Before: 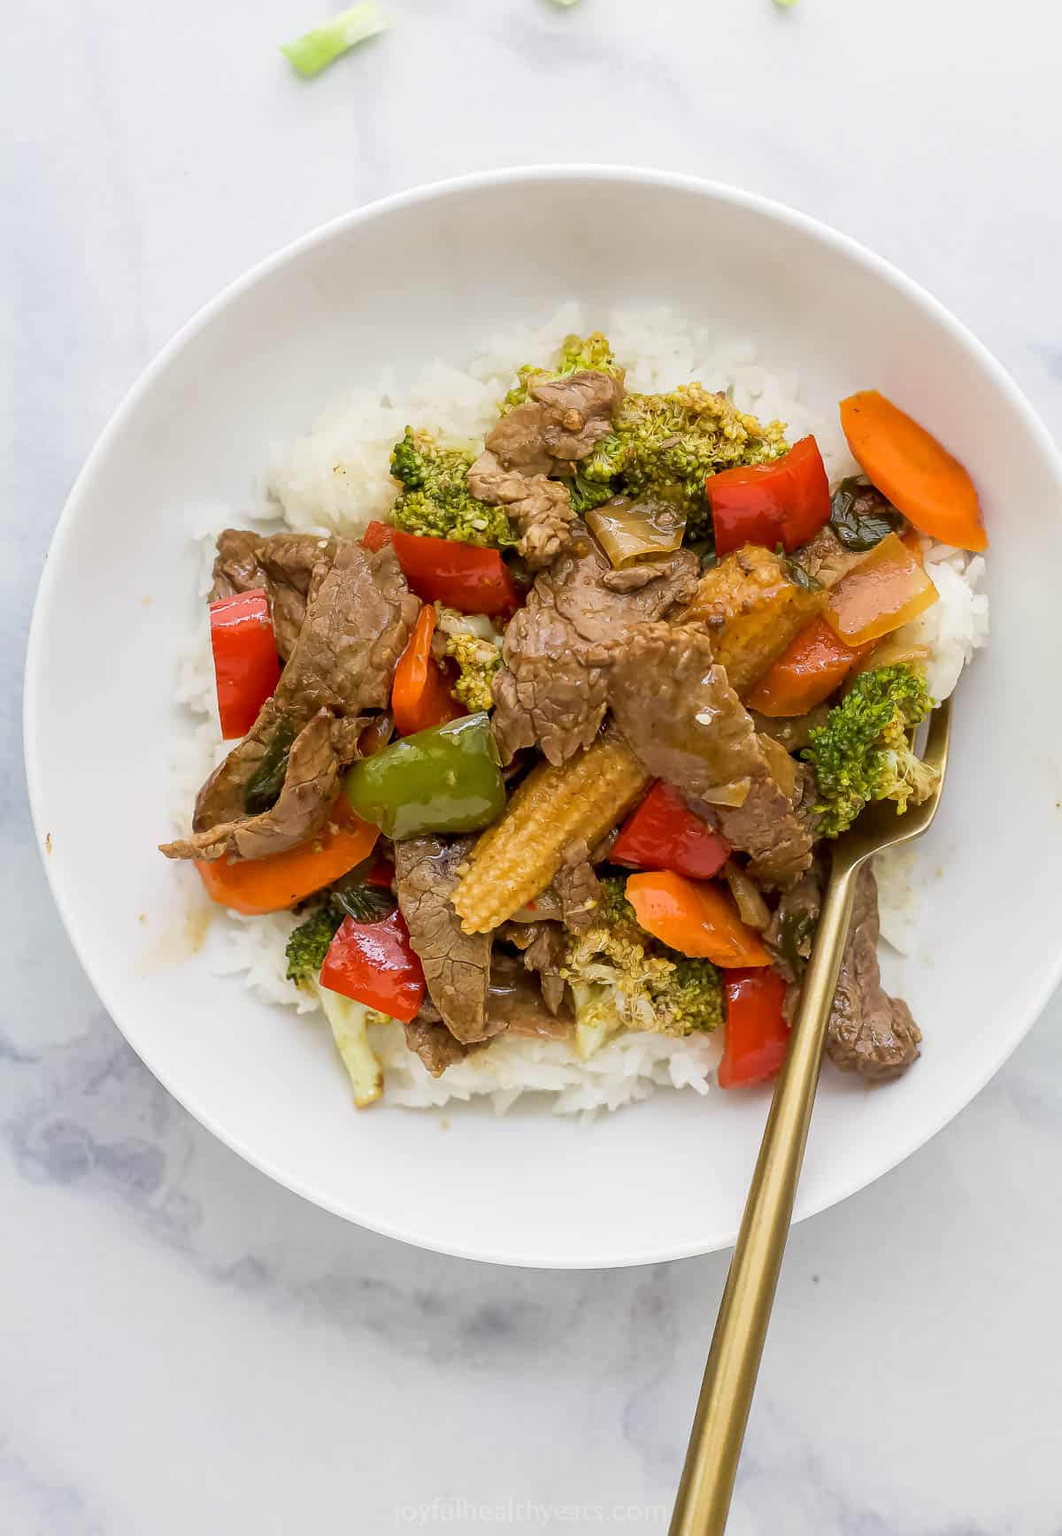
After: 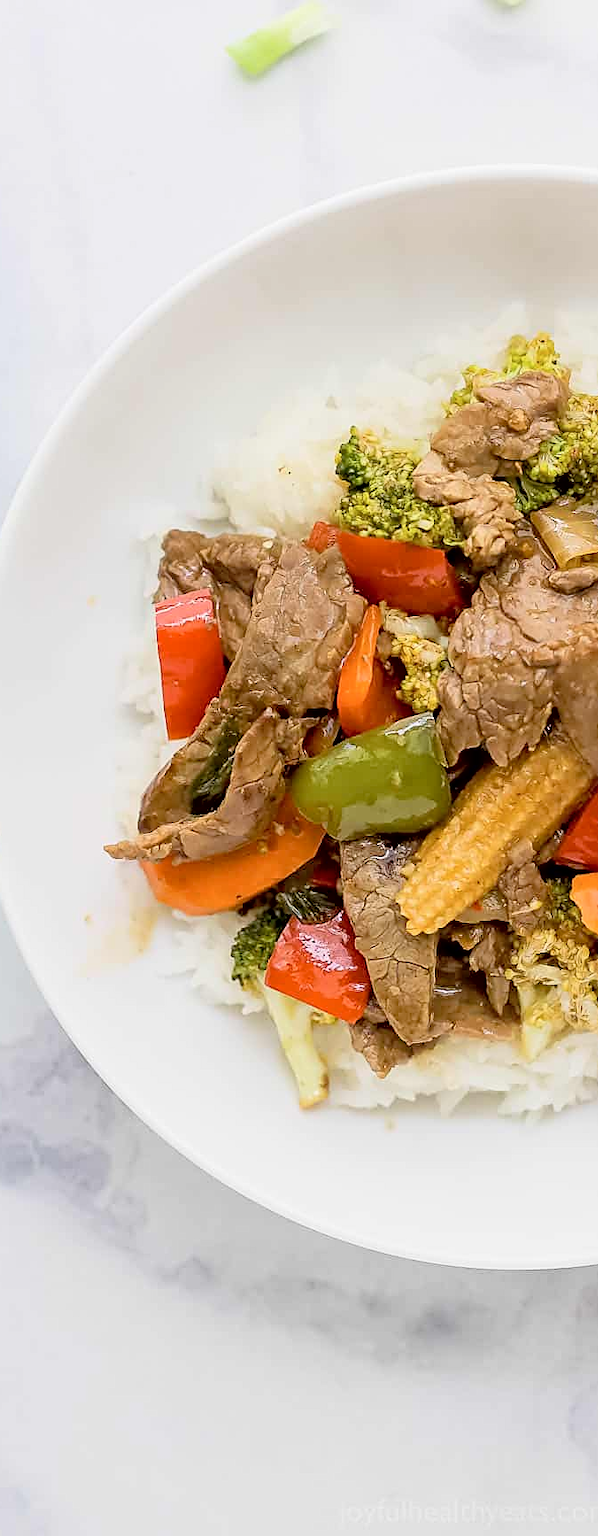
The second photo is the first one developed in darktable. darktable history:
crop: left 5.185%, right 38.471%
exposure: black level correction 0.009, exposure -0.167 EV, compensate exposure bias true, compensate highlight preservation false
contrast brightness saturation: contrast 0.14, brightness 0.22
sharpen: on, module defaults
